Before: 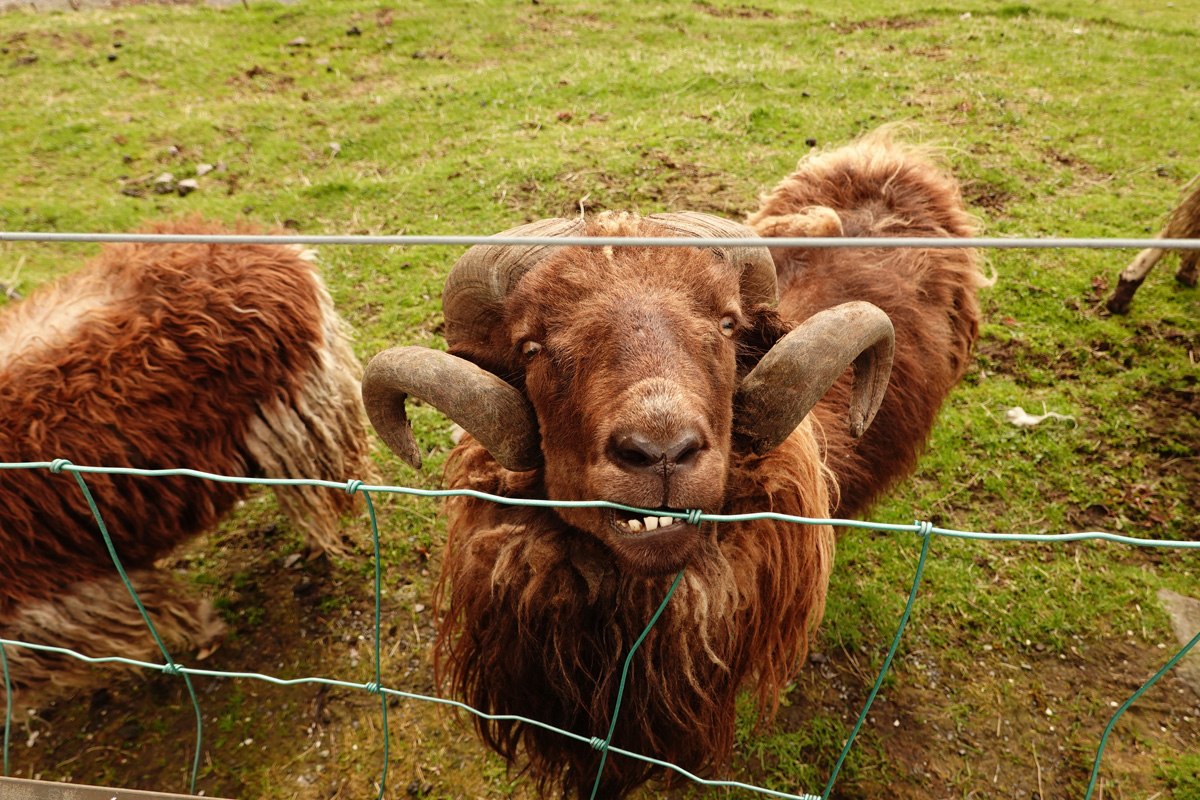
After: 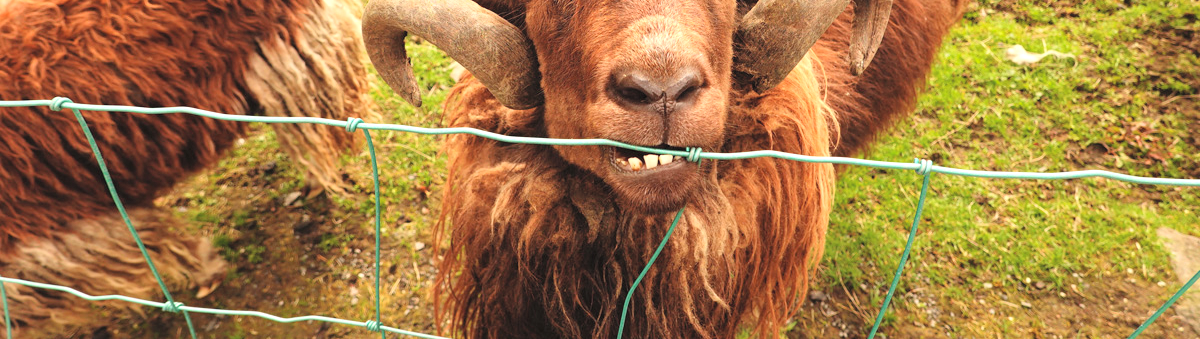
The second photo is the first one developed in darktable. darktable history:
contrast brightness saturation: contrast 0.105, brightness 0.317, saturation 0.141
exposure: black level correction 0, exposure 0.5 EV, compensate highlight preservation false
crop: top 45.375%, bottom 12.133%
